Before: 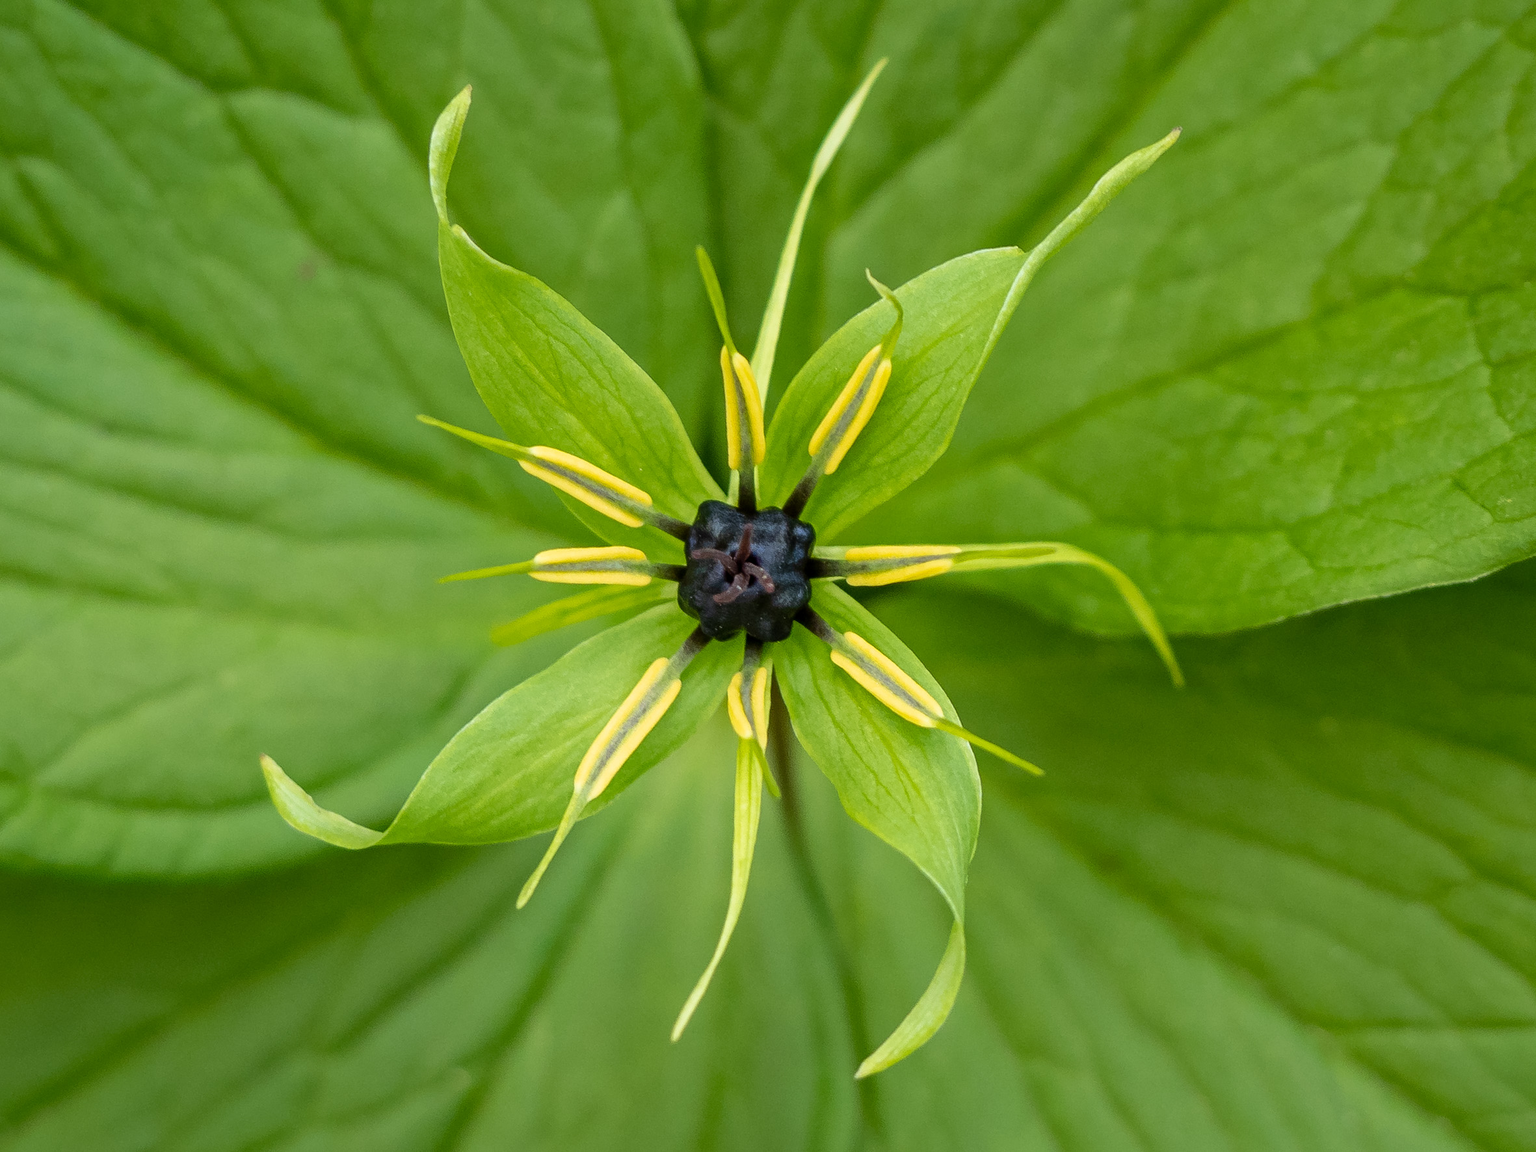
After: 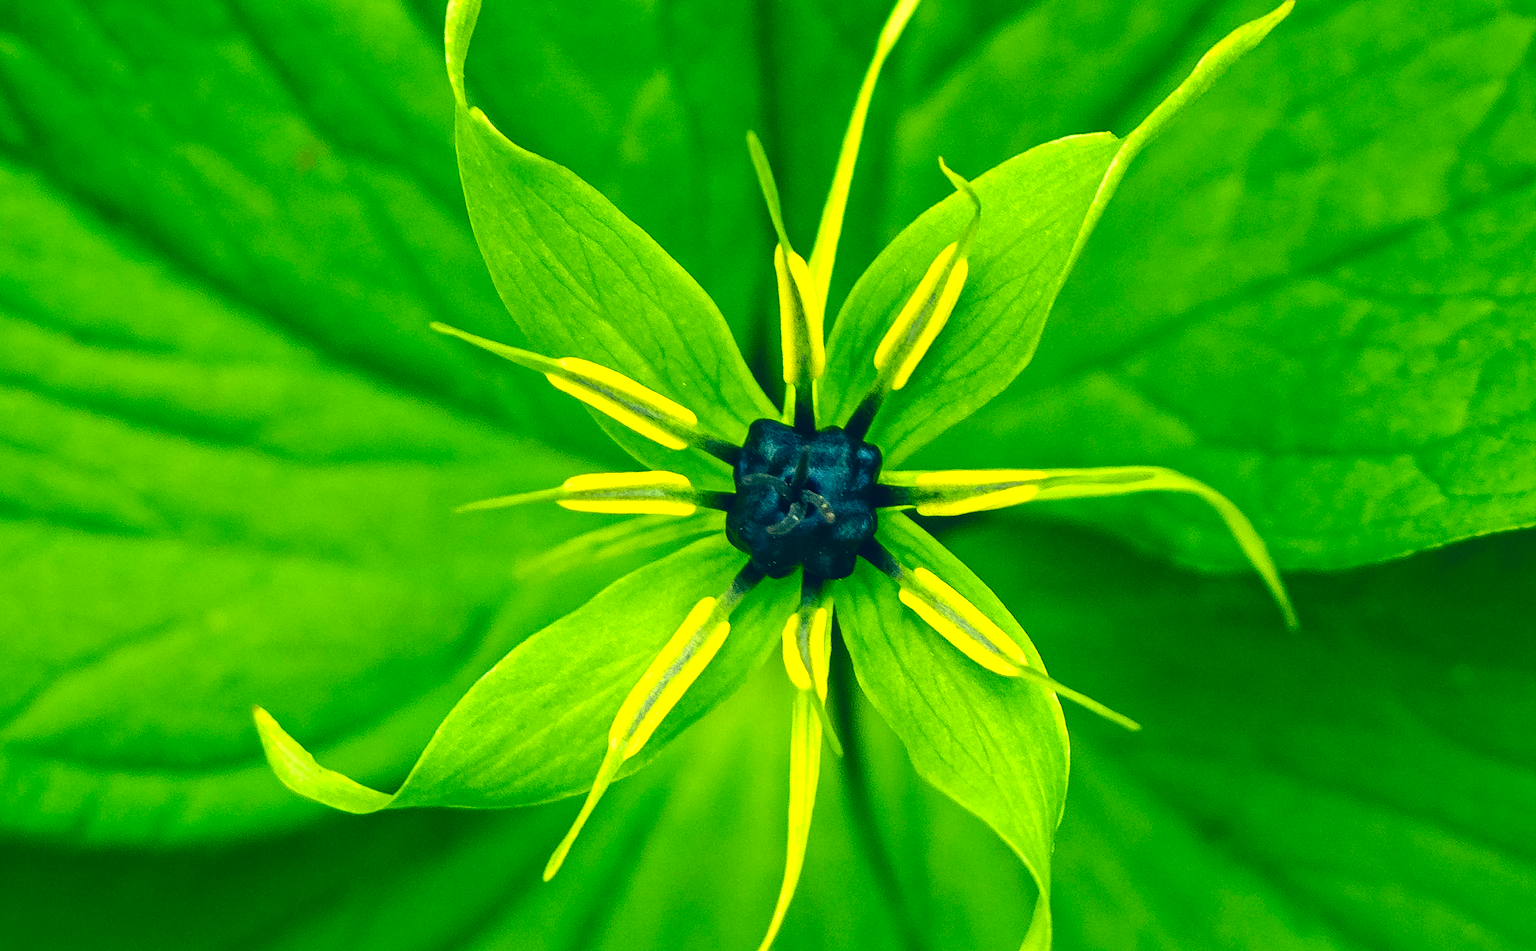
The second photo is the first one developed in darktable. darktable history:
color correction: highlights a* -15.38, highlights b* 39.95, shadows a* -39.71, shadows b* -25.62
crop and rotate: left 2.384%, top 11.319%, right 9.231%, bottom 15.621%
color balance rgb: linear chroma grading › global chroma -14.991%, perceptual saturation grading › global saturation 28.484%, perceptual saturation grading › mid-tones 12.749%, perceptual saturation grading › shadows 9.448%, perceptual brilliance grading › highlights 20.16%, perceptual brilliance grading › mid-tones 20.838%, perceptual brilliance grading › shadows -19.875%, global vibrance 20%
